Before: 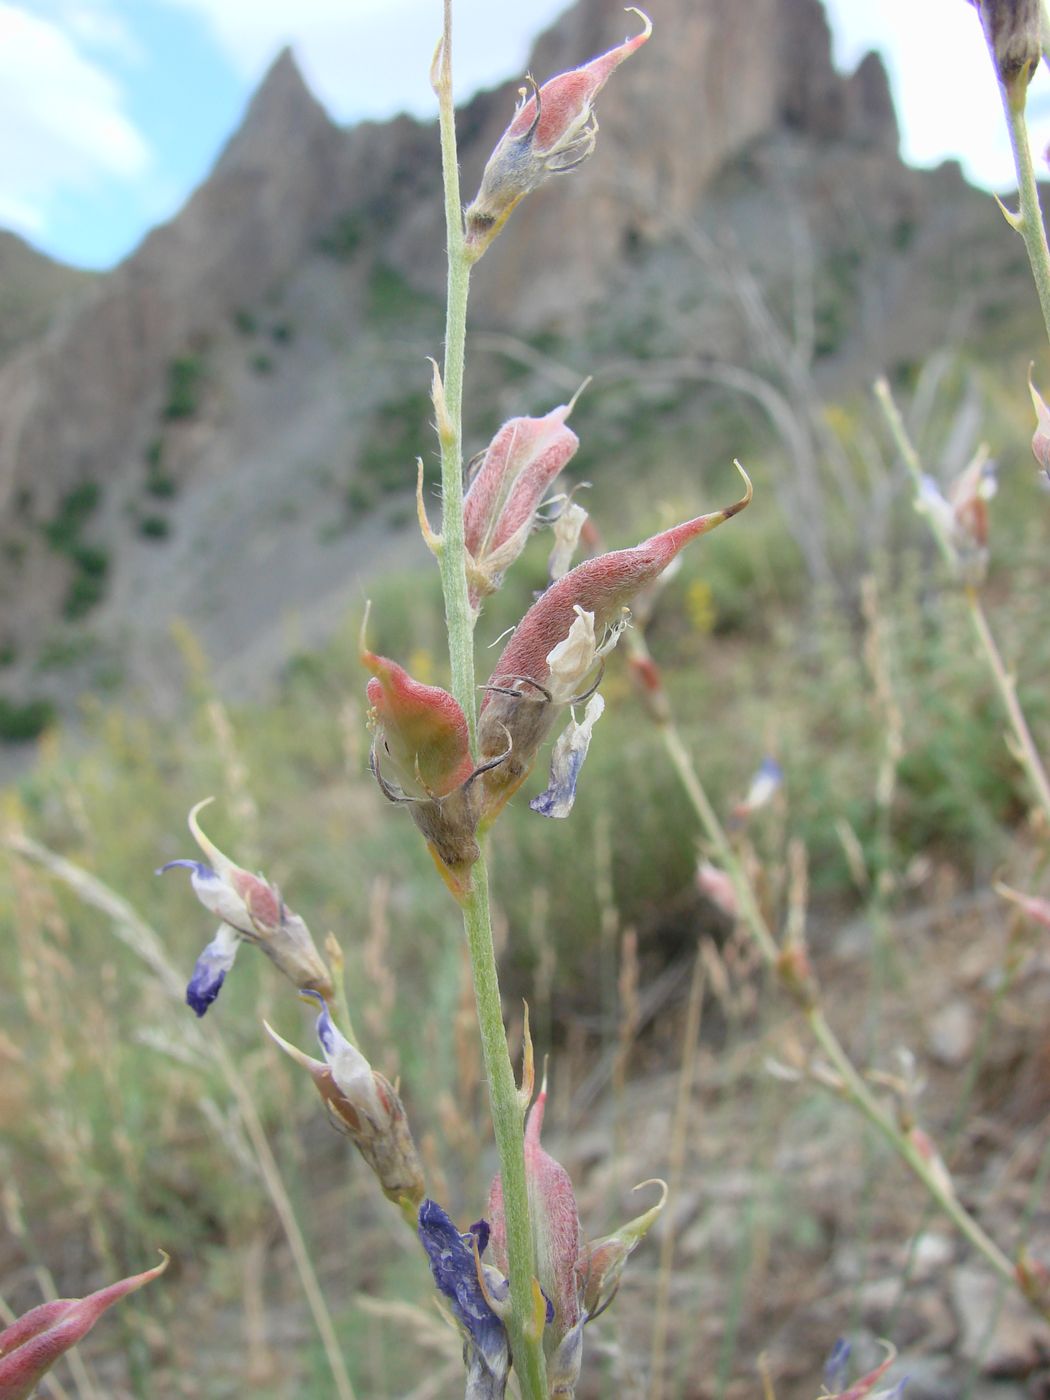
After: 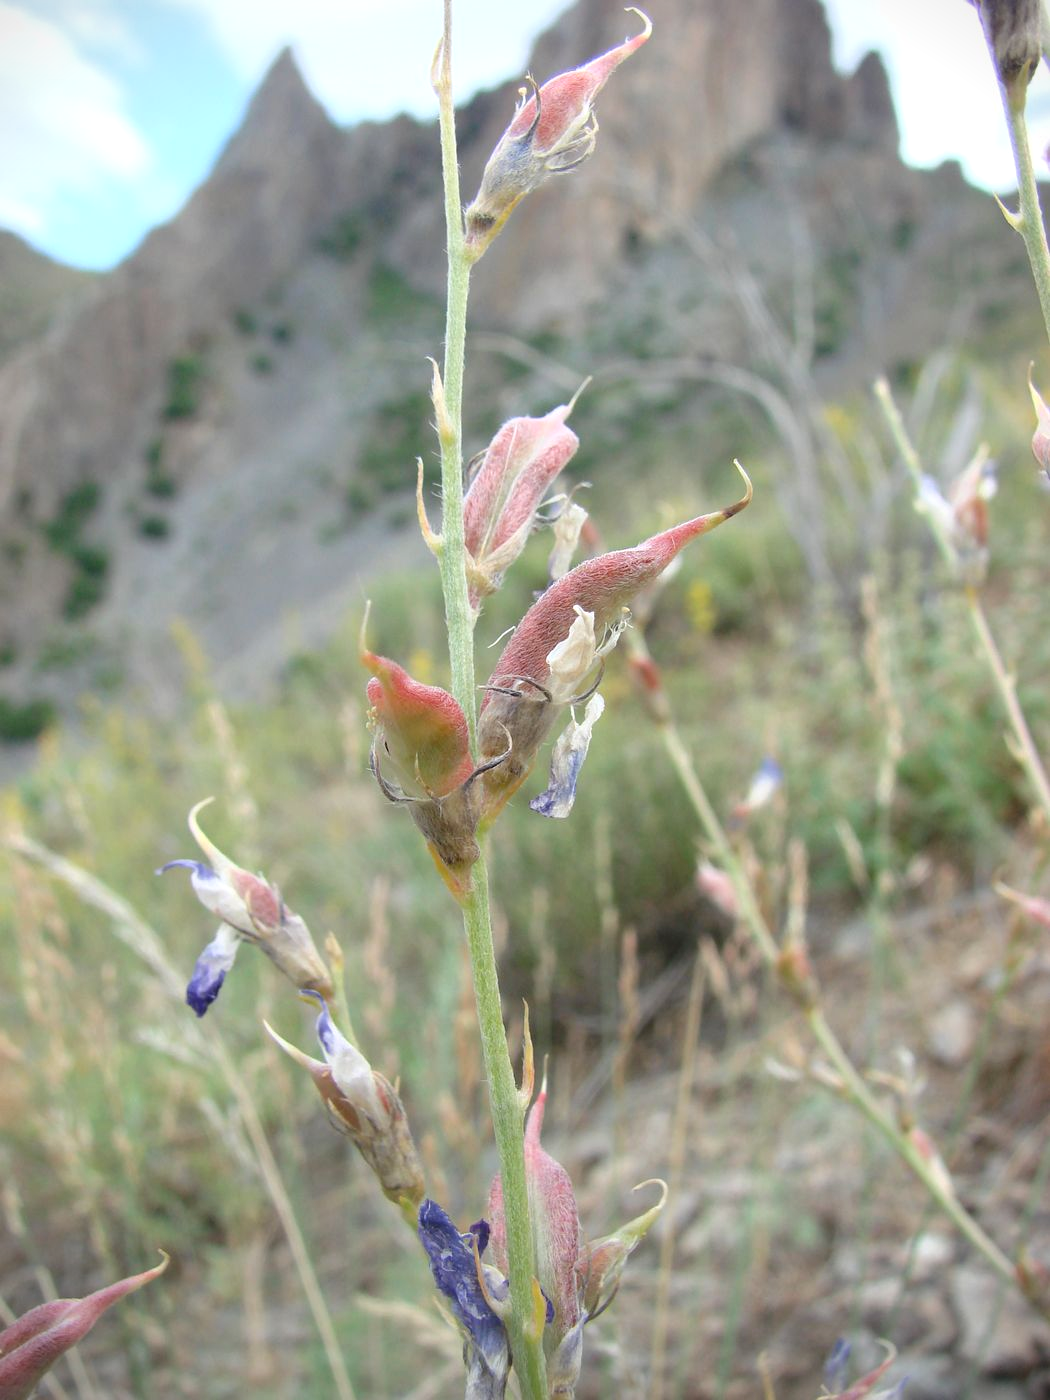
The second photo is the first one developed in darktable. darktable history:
vignetting: fall-off start 91.7%
exposure: black level correction 0.002, exposure 0.3 EV, compensate highlight preservation false
